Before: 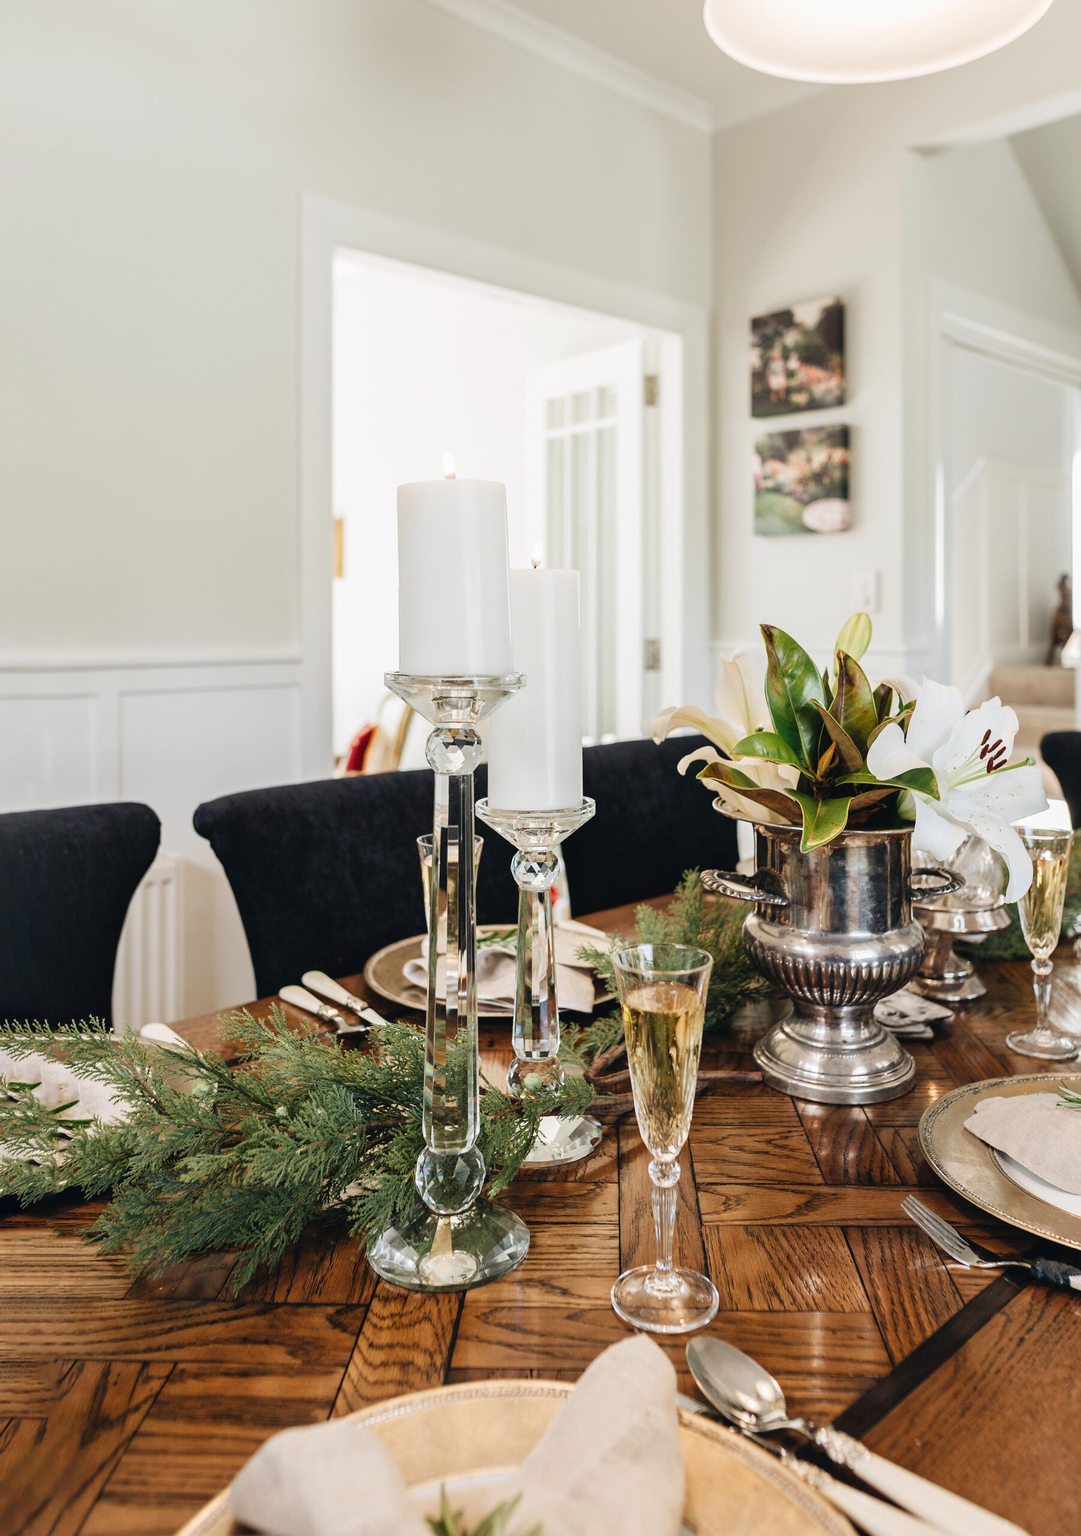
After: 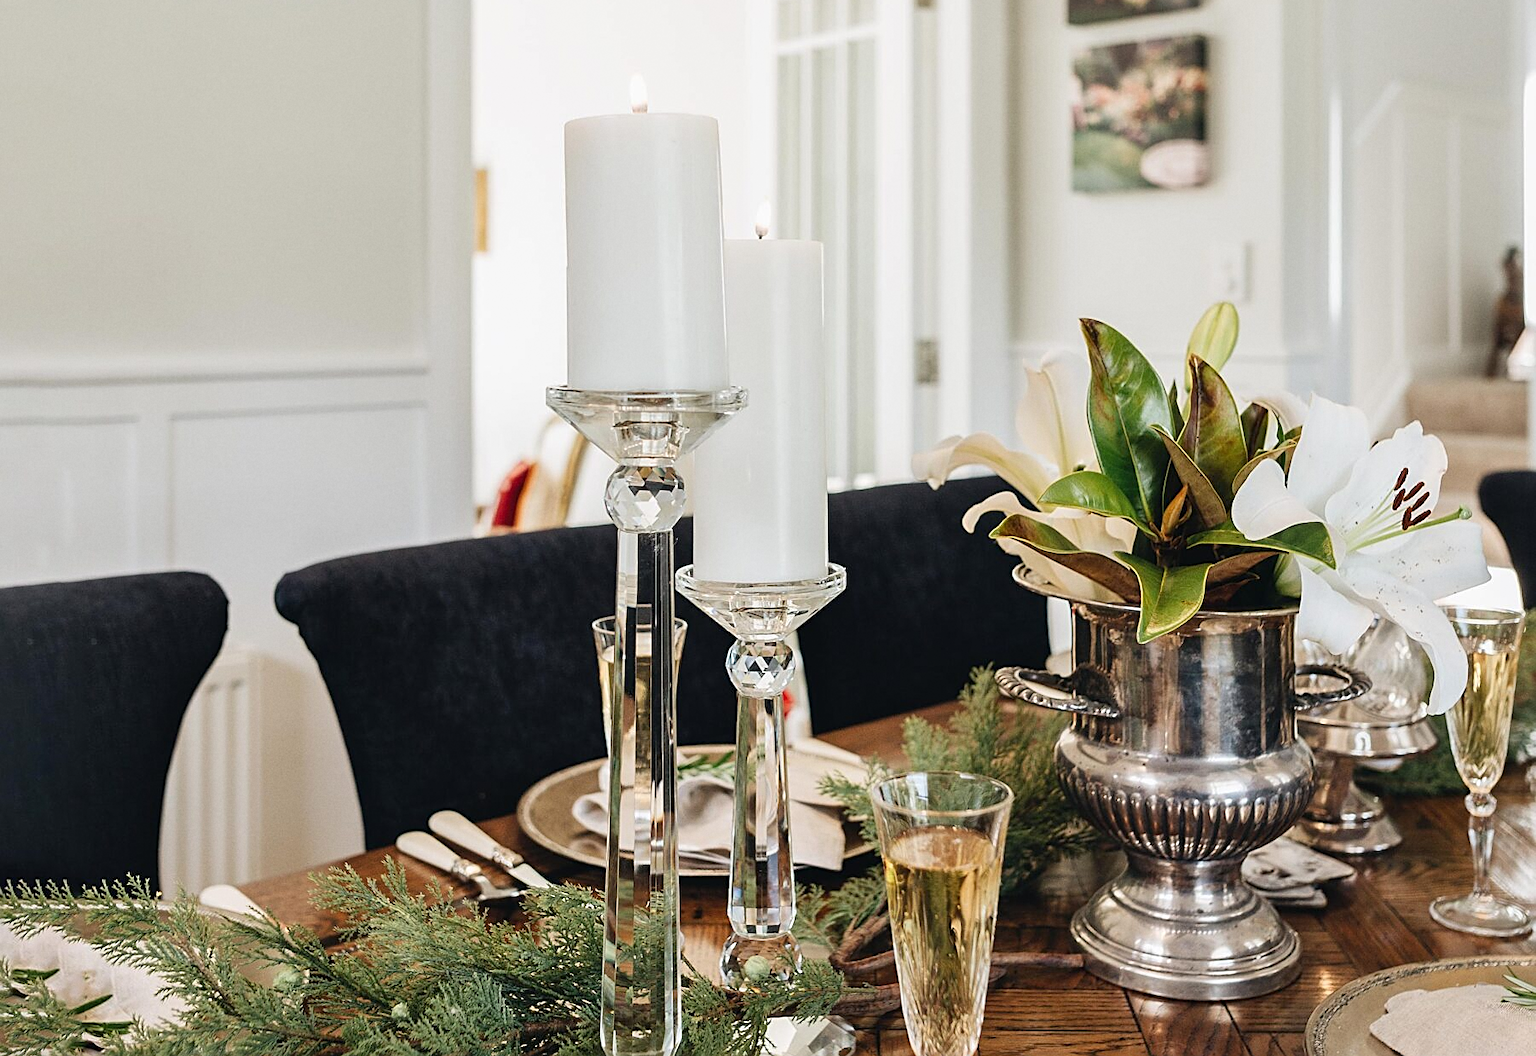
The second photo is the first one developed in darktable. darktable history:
grain: coarseness 14.57 ISO, strength 8.8%
sharpen: on, module defaults
shadows and highlights: shadows 37.27, highlights -28.18, soften with gaussian
crop and rotate: top 26.056%, bottom 25.543%
